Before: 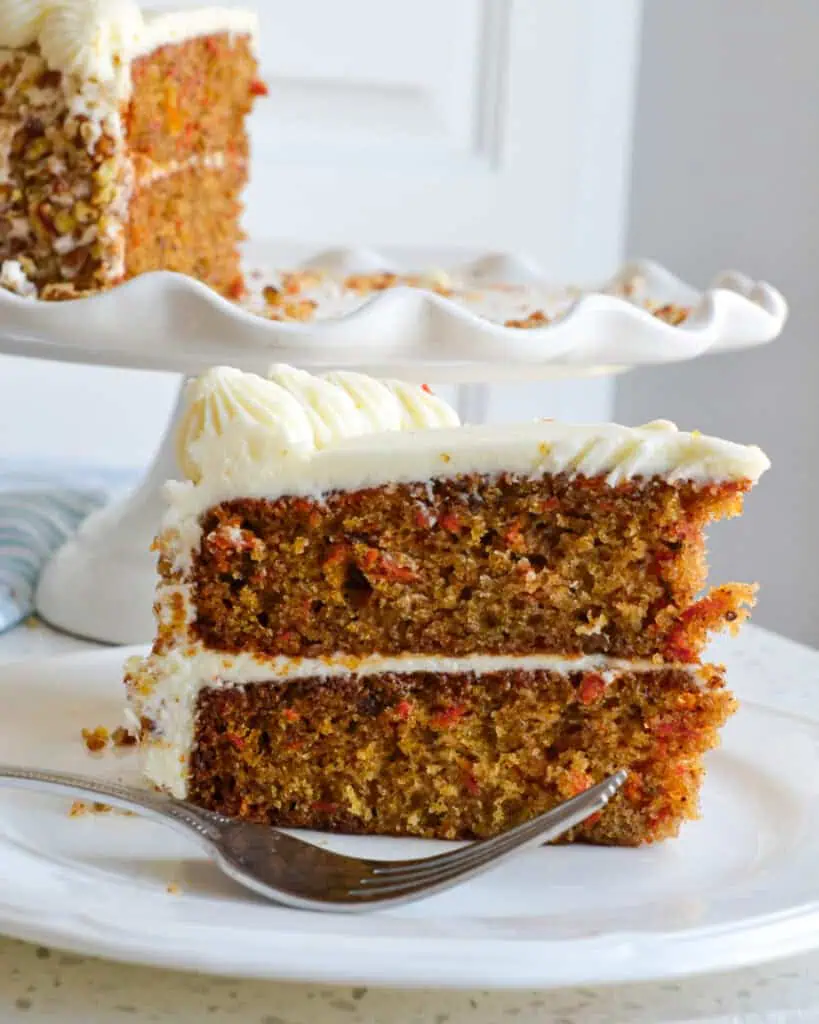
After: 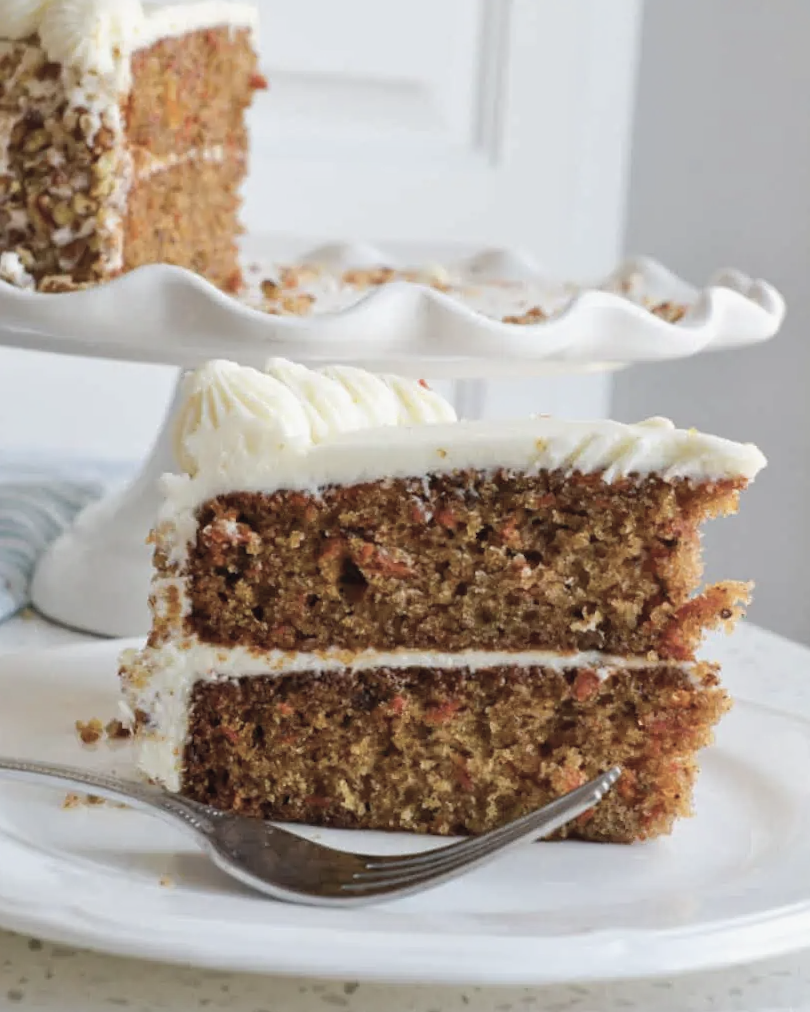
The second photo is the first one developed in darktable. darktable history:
crop and rotate: angle -0.5°
contrast brightness saturation: contrast -0.05, saturation -0.41
